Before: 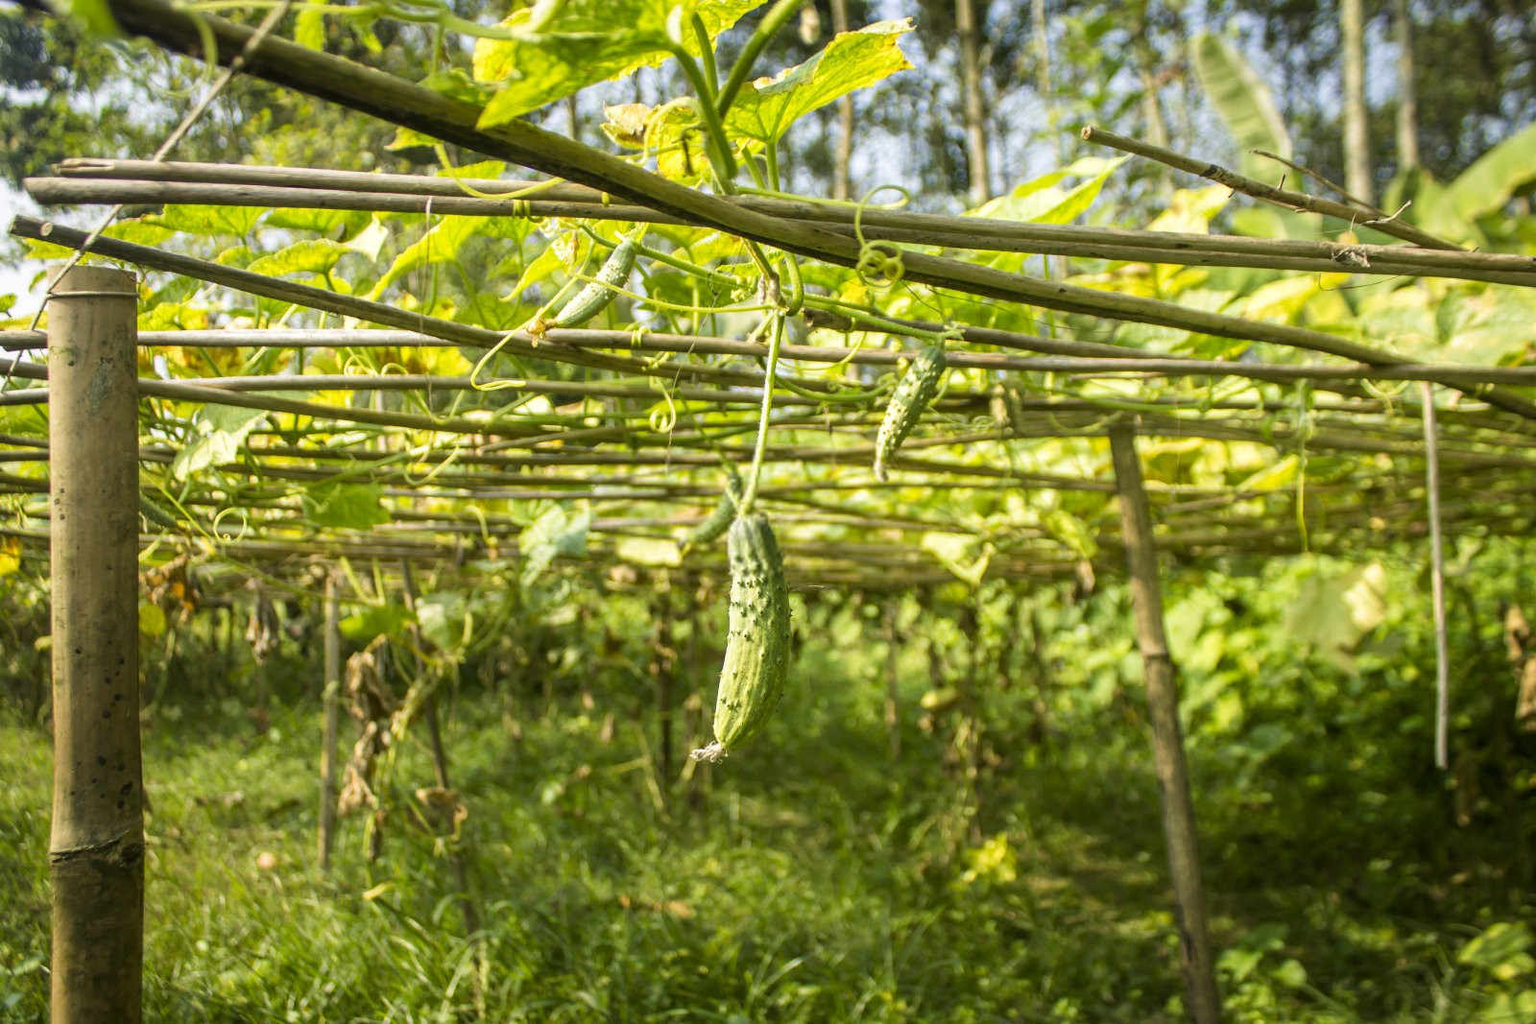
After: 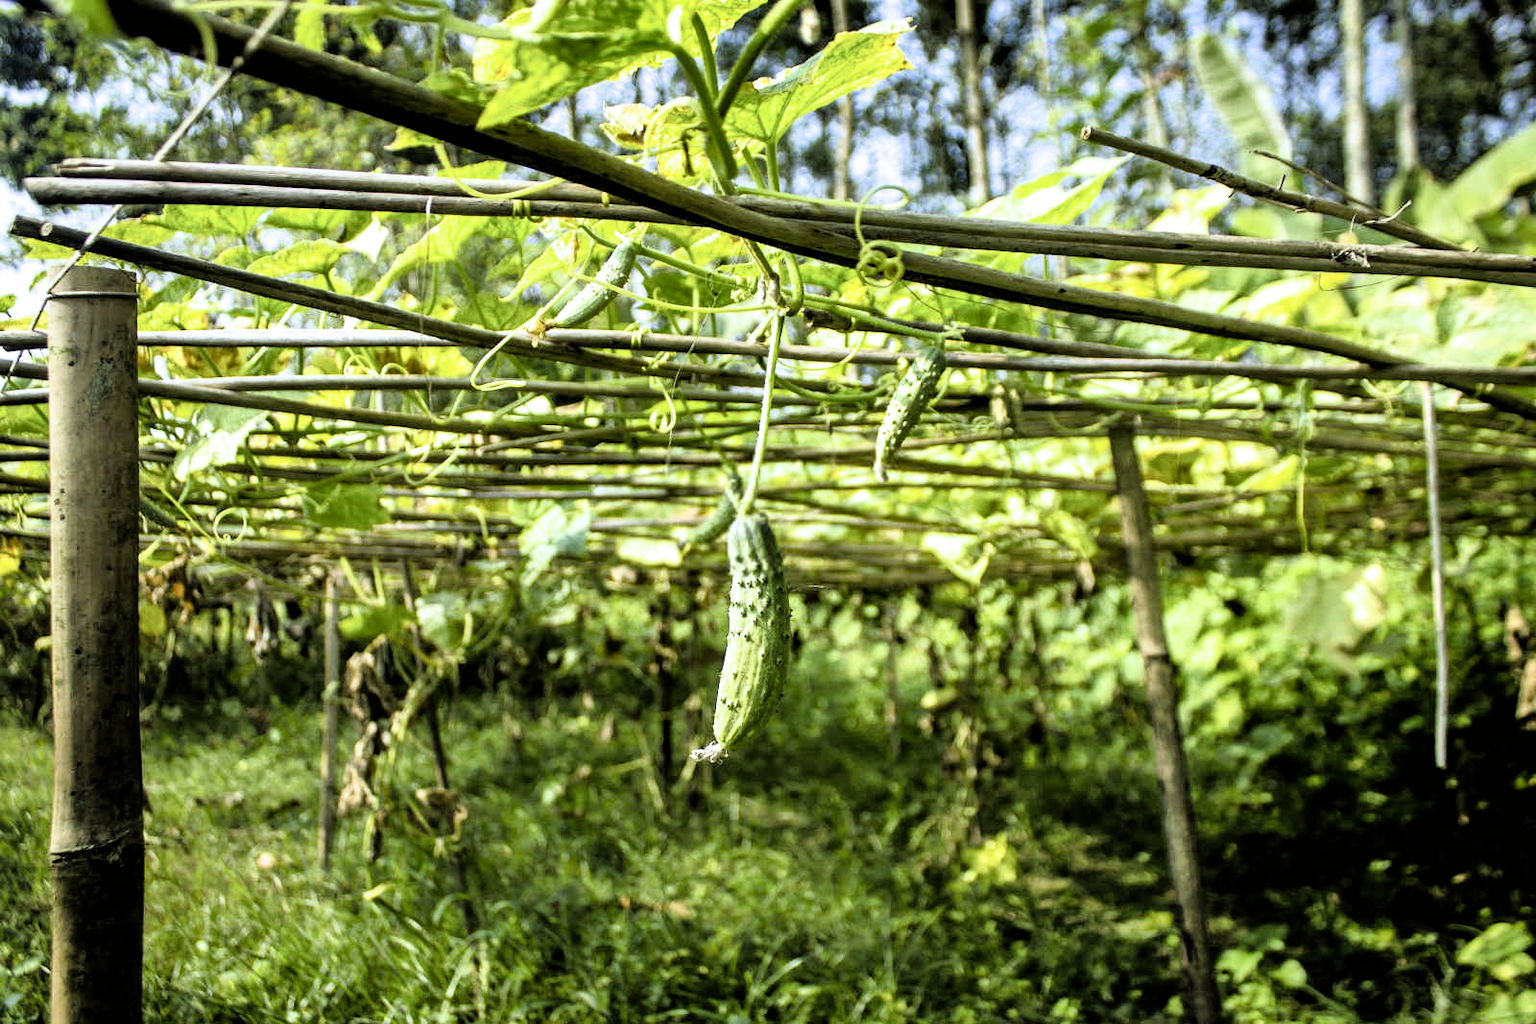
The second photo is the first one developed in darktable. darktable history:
shadows and highlights: soften with gaussian
white balance: red 0.926, green 1.003, blue 1.133
filmic rgb: black relative exposure -3.57 EV, white relative exposure 2.29 EV, hardness 3.41
